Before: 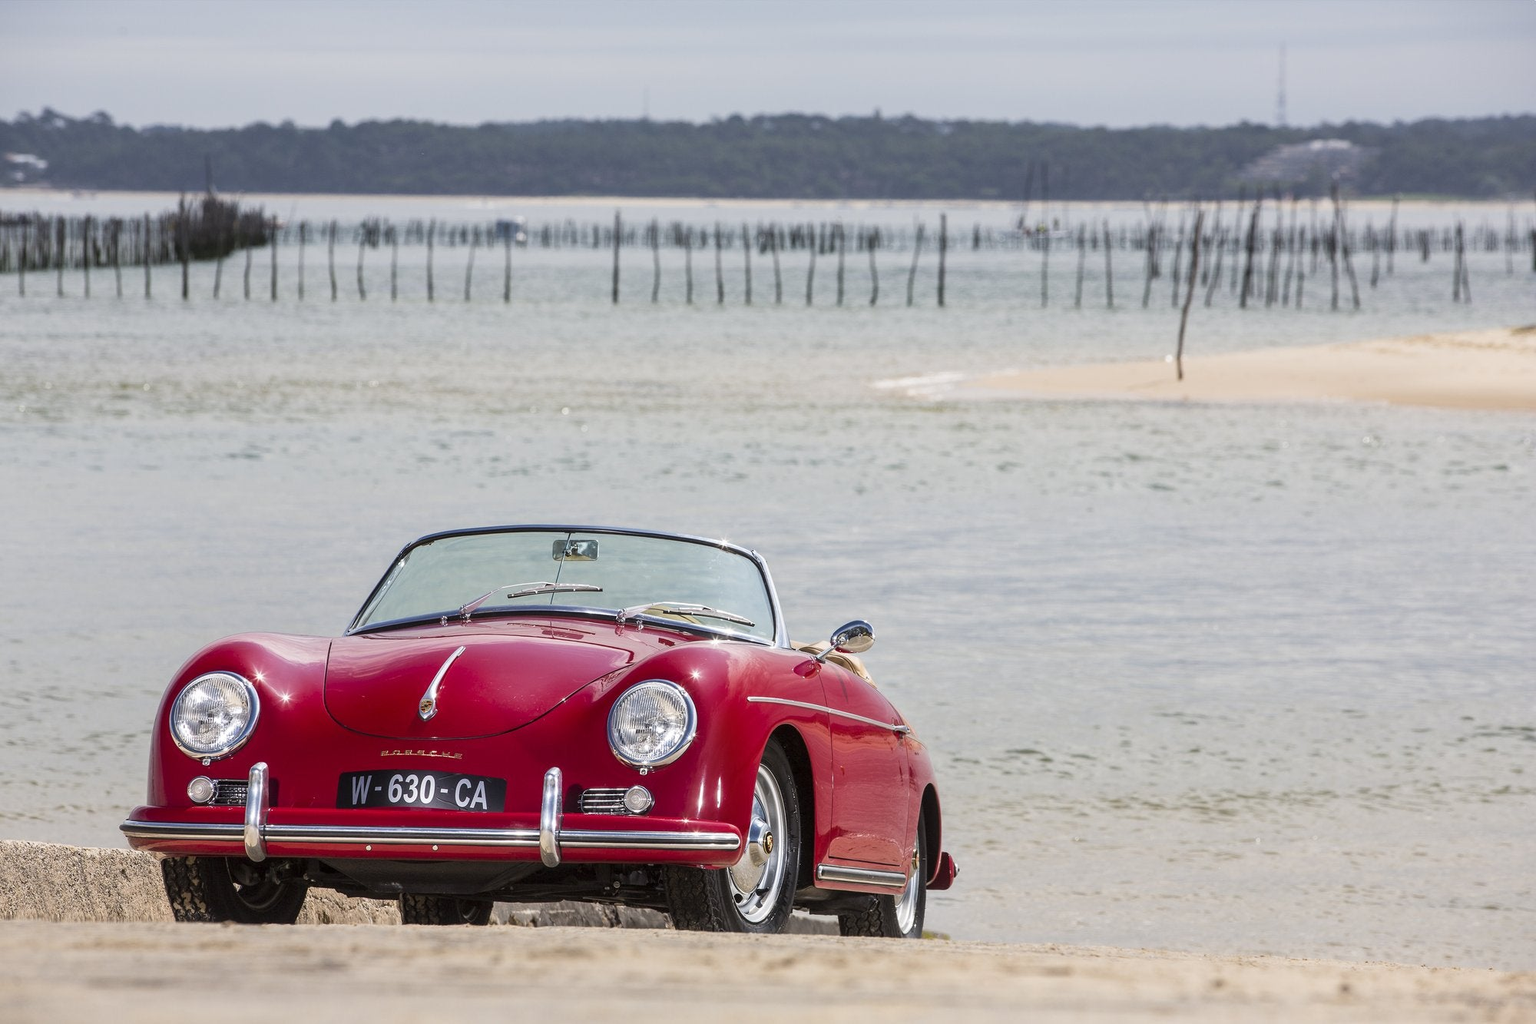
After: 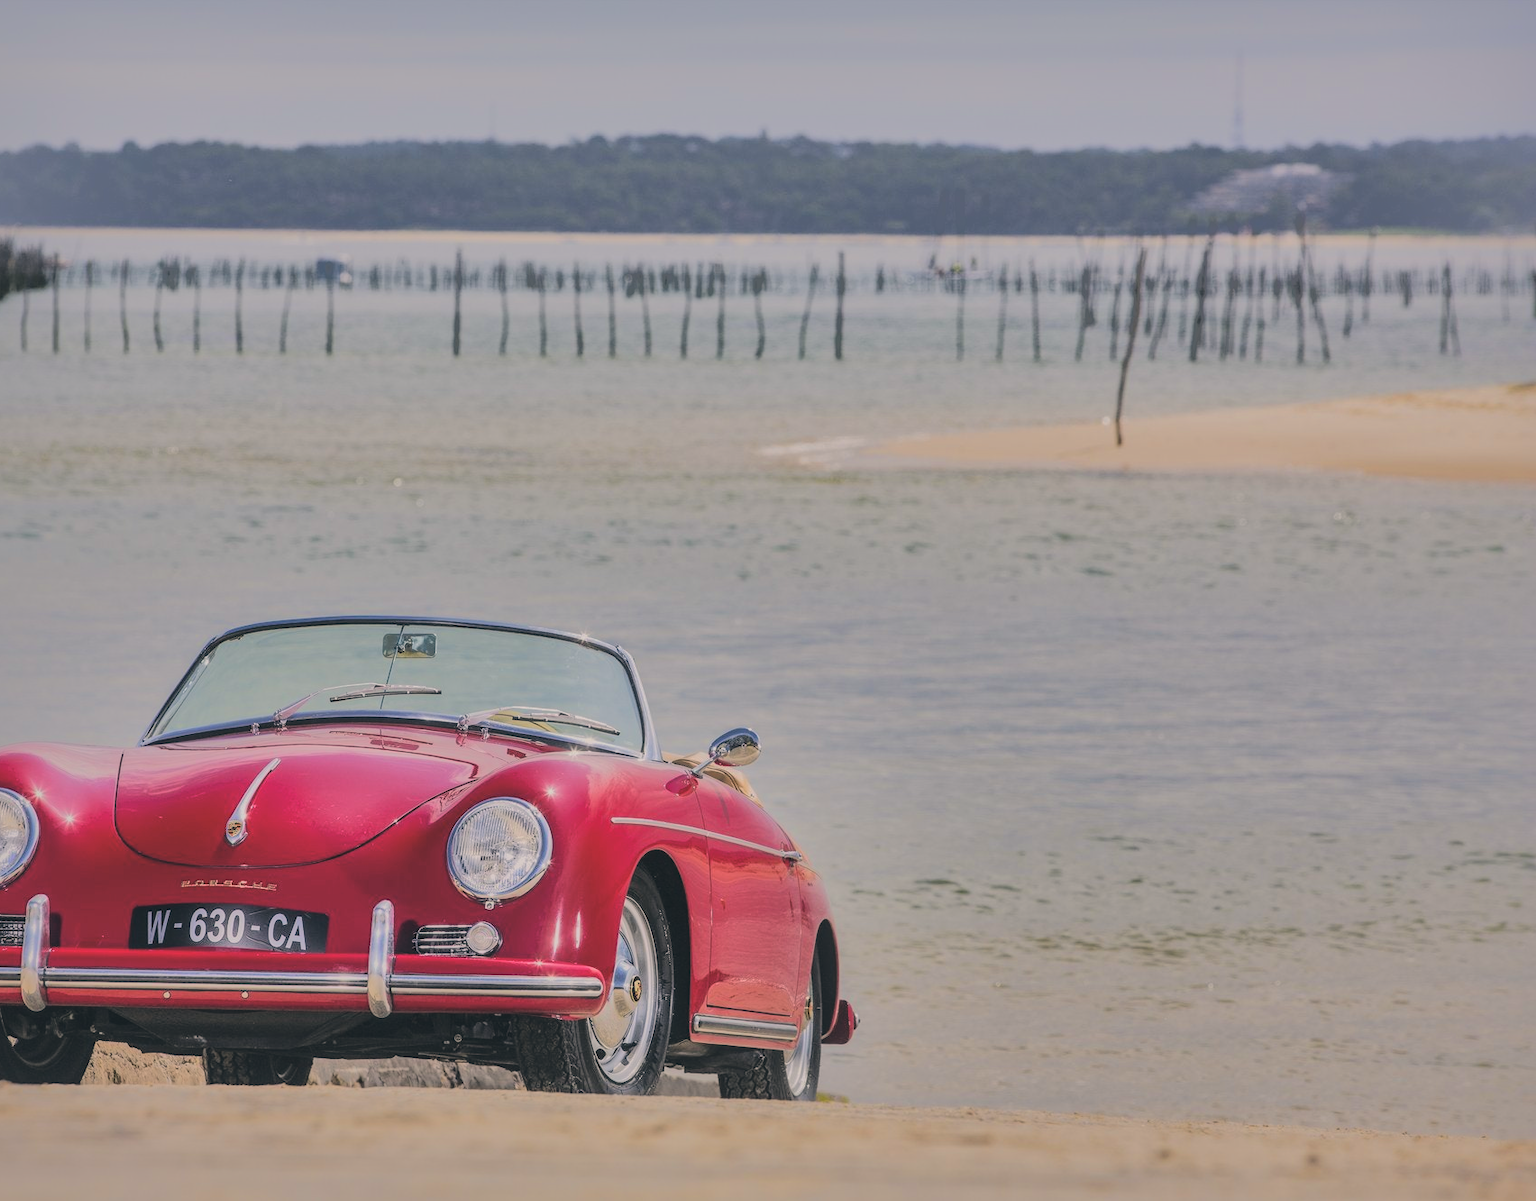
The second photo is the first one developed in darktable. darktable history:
crop and rotate: left 14.751%
tone equalizer: -7 EV 0.143 EV, -6 EV 0.629 EV, -5 EV 1.16 EV, -4 EV 1.36 EV, -3 EV 1.18 EV, -2 EV 0.6 EV, -1 EV 0.146 EV, edges refinement/feathering 500, mask exposure compensation -1.57 EV, preserve details no
shadows and highlights: shadows 24.99, highlights -69.03
local contrast: detail 109%
exposure: black level correction -0.015, exposure -0.513 EV, compensate highlight preservation false
base curve: curves: ch0 [(0, 0) (0.74, 0.67) (1, 1)], preserve colors none
color correction: highlights a* 5.43, highlights b* 5.34, shadows a* -4.87, shadows b* -5.28
